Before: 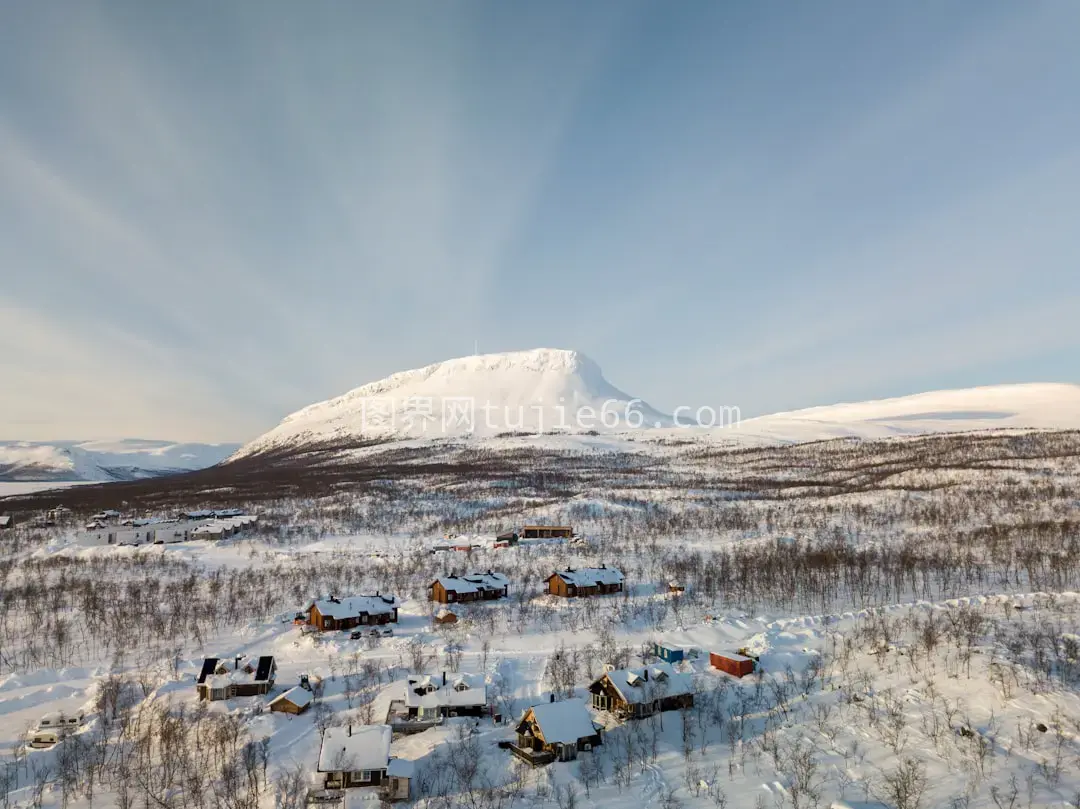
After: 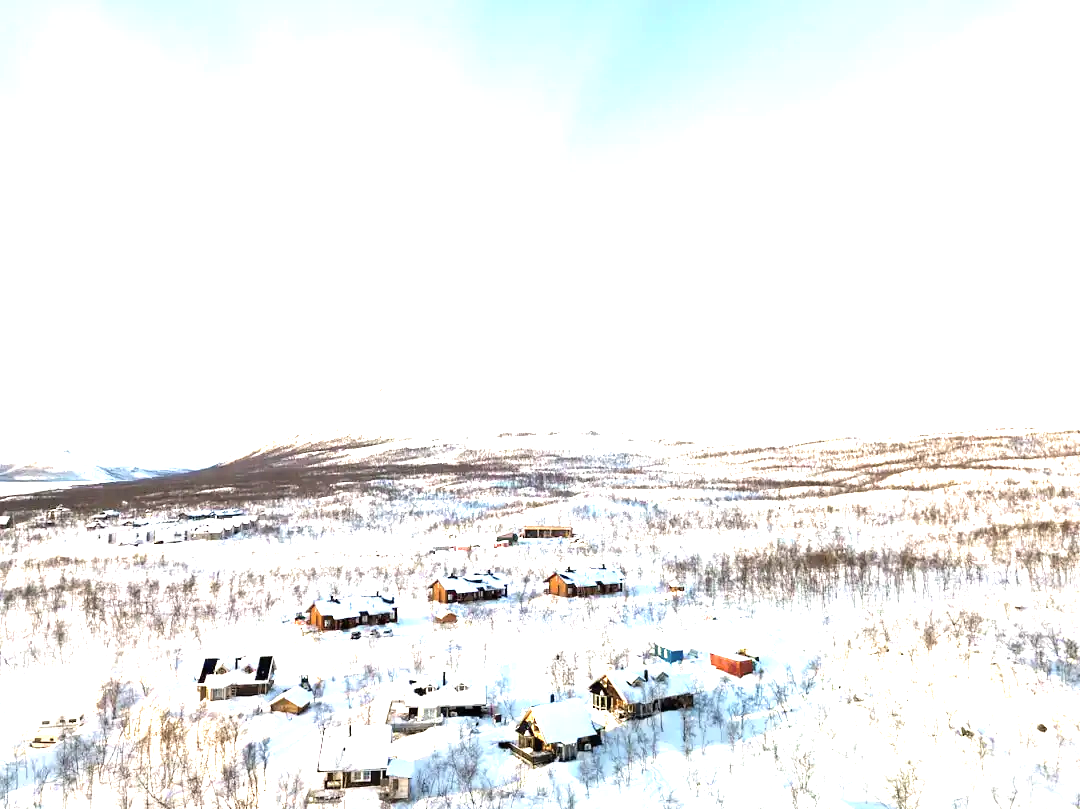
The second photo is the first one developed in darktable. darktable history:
contrast brightness saturation: saturation -0.08
exposure: black level correction 0, exposure 1.439 EV, compensate exposure bias true, compensate highlight preservation false
tone equalizer: -8 EV -0.741 EV, -7 EV -0.704 EV, -6 EV -0.588 EV, -5 EV -0.391 EV, -3 EV 0.402 EV, -2 EV 0.6 EV, -1 EV 0.679 EV, +0 EV 0.756 EV
